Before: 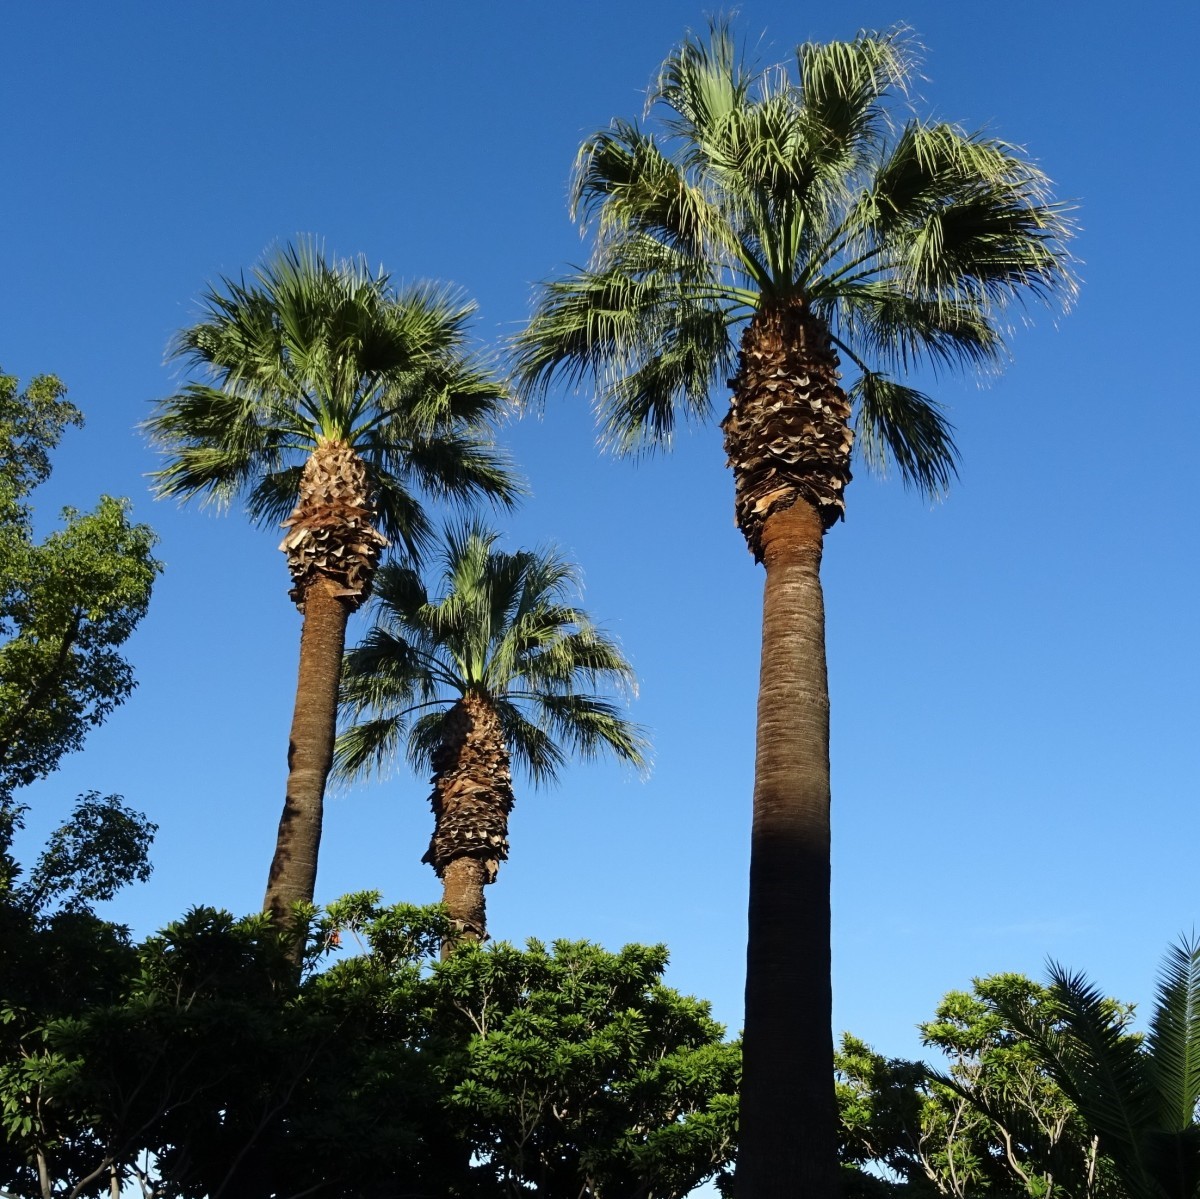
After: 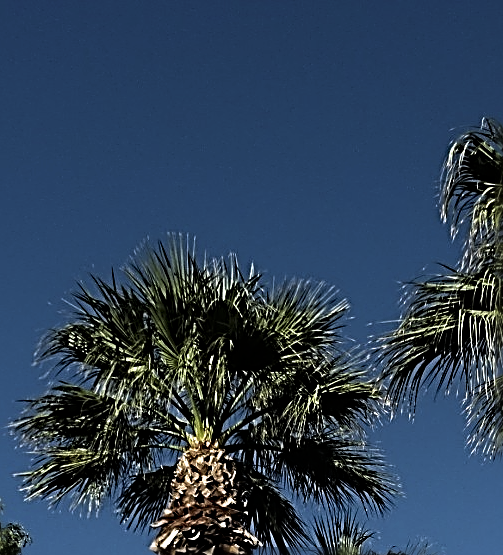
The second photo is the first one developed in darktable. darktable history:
crop and rotate: left 10.817%, top 0.062%, right 47.194%, bottom 53.626%
sharpen: radius 3.158, amount 1.731 | blend: blend mode normal, opacity 100%; mask: uniform (no mask)
color correction: highlights a* 0.003, highlights b* -0.283
levels: levels [0, 0.618, 1]
